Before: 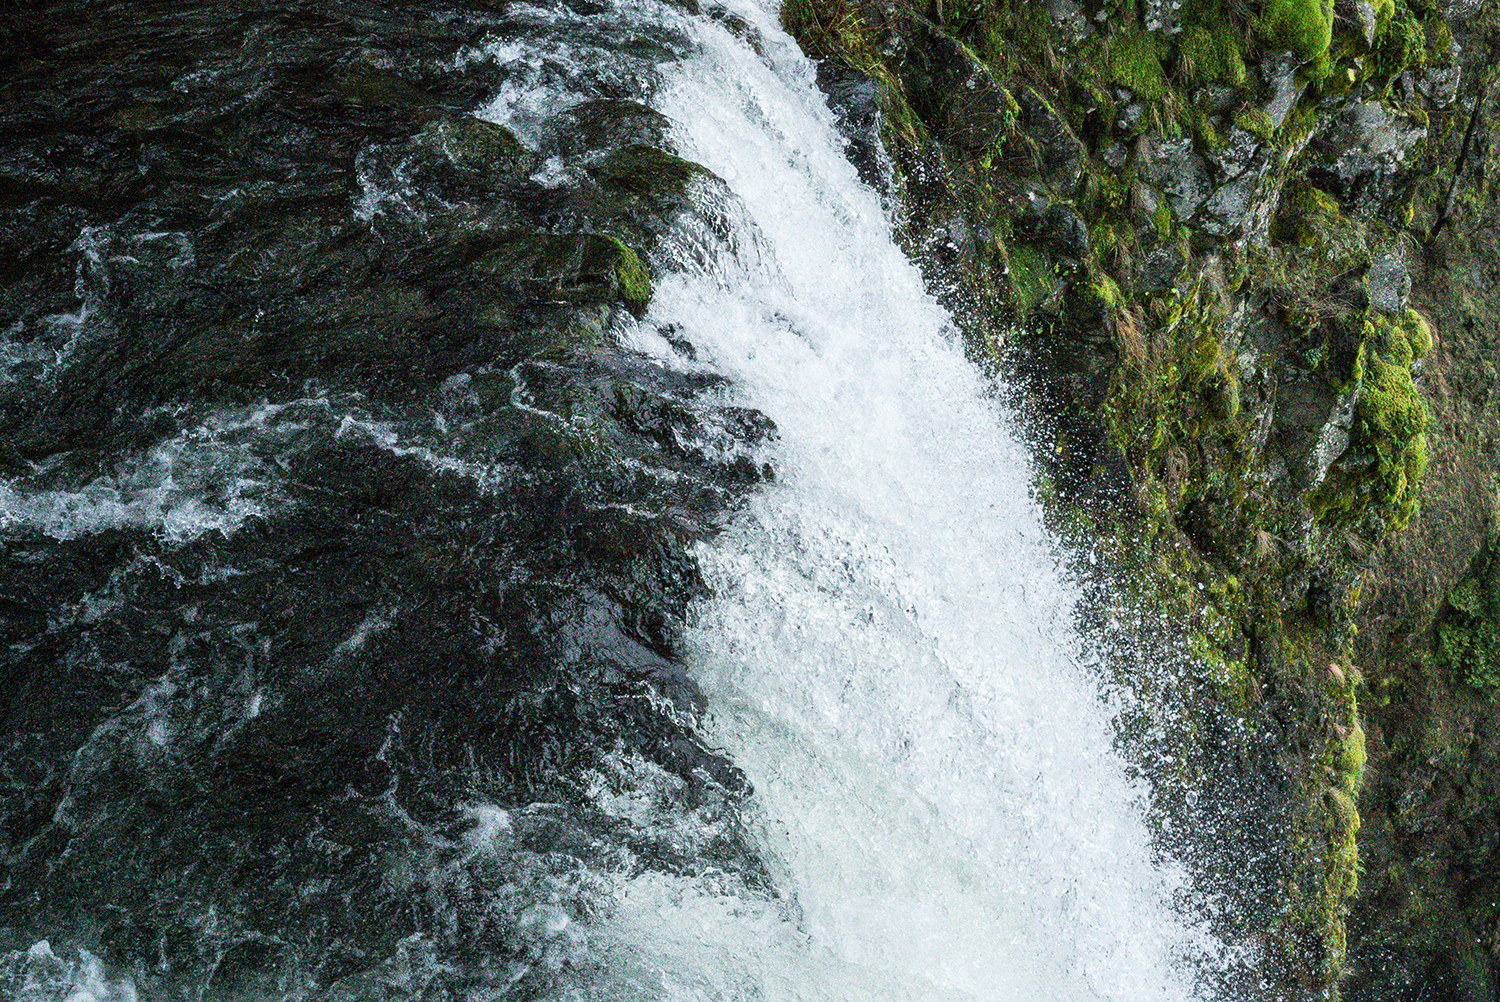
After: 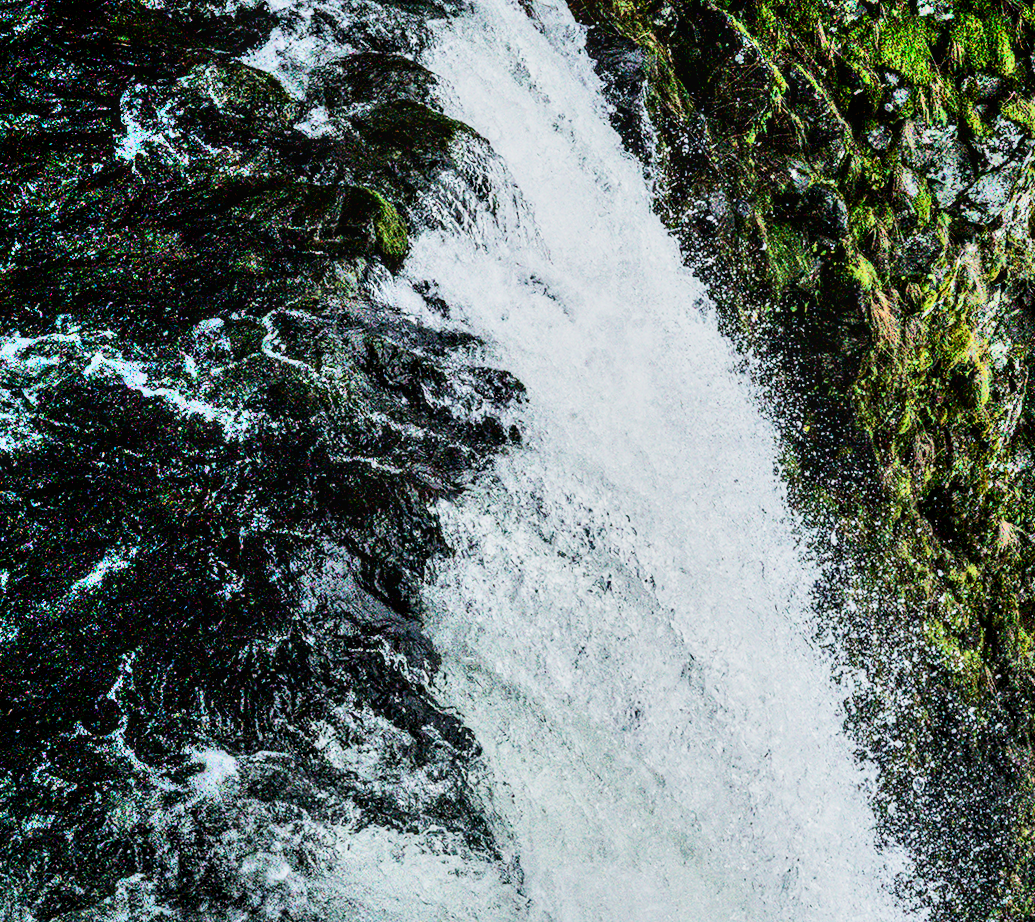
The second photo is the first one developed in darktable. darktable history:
crop and rotate: angle -3.32°, left 14.254%, top 0.031%, right 10.812%, bottom 0.043%
color correction: highlights b* -0.047, saturation 0.983
shadows and highlights: shadows 76.56, highlights -60.85, soften with gaussian
contrast brightness saturation: contrast 0.2, brightness -0.109, saturation 0.1
local contrast: on, module defaults
filmic rgb: middle gray luminance 9.95%, black relative exposure -8.63 EV, white relative exposure 3.28 EV, target black luminance 0%, hardness 5.21, latitude 44.68%, contrast 1.311, highlights saturation mix 6.43%, shadows ↔ highlights balance 24.31%
